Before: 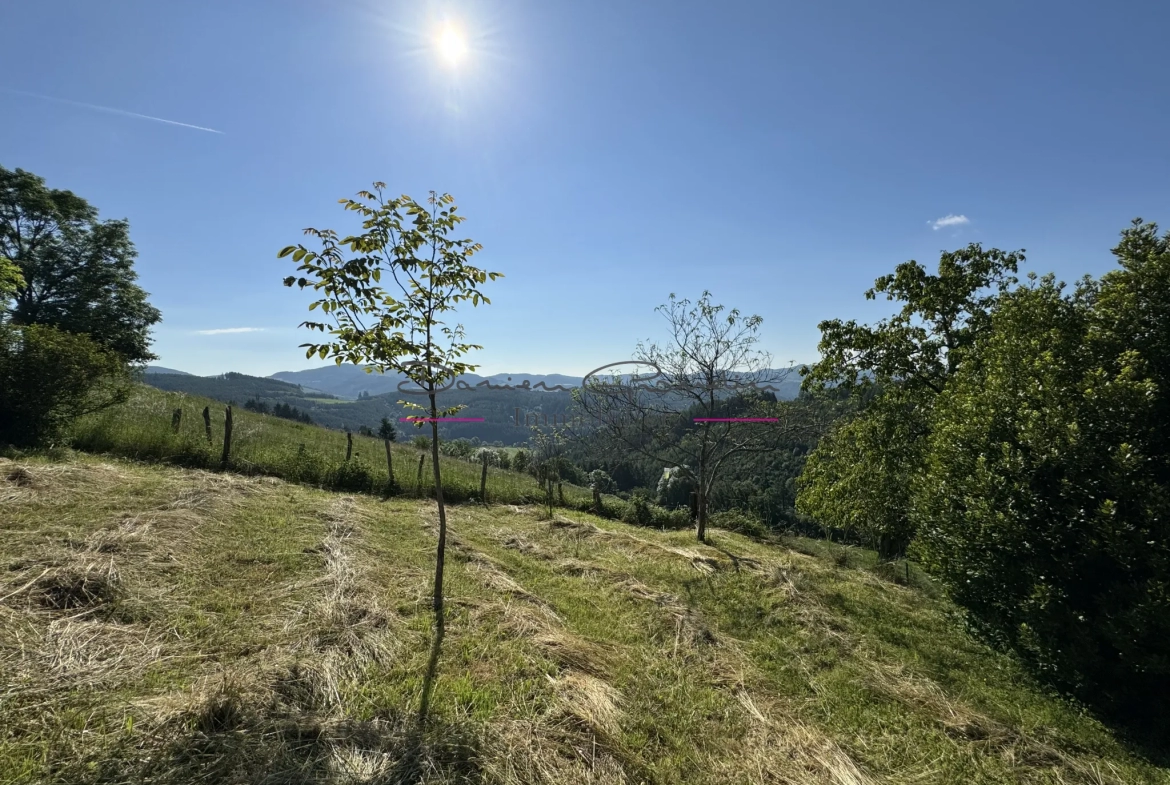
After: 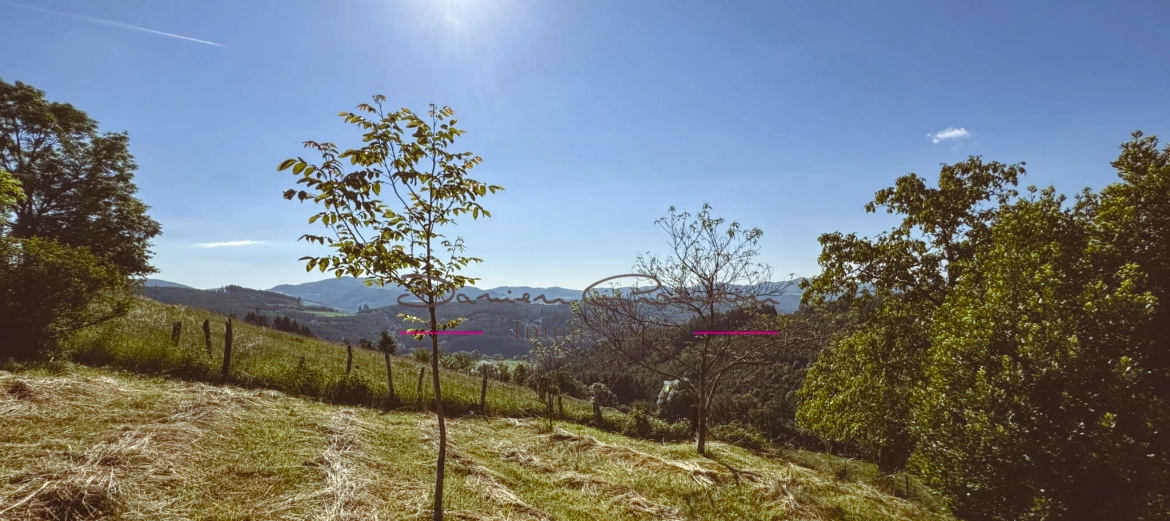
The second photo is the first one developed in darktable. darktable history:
local contrast: highlights 98%, shadows 89%, detail 160%, midtone range 0.2
color balance rgb: shadows lift › chroma 9.832%, shadows lift › hue 43.02°, global offset › luminance 1.969%, linear chroma grading › global chroma 16.953%, perceptual saturation grading › global saturation 20%, perceptual saturation grading › highlights -50.233%, perceptual saturation grading › shadows 30.074%
crop: top 11.144%, bottom 22.401%
